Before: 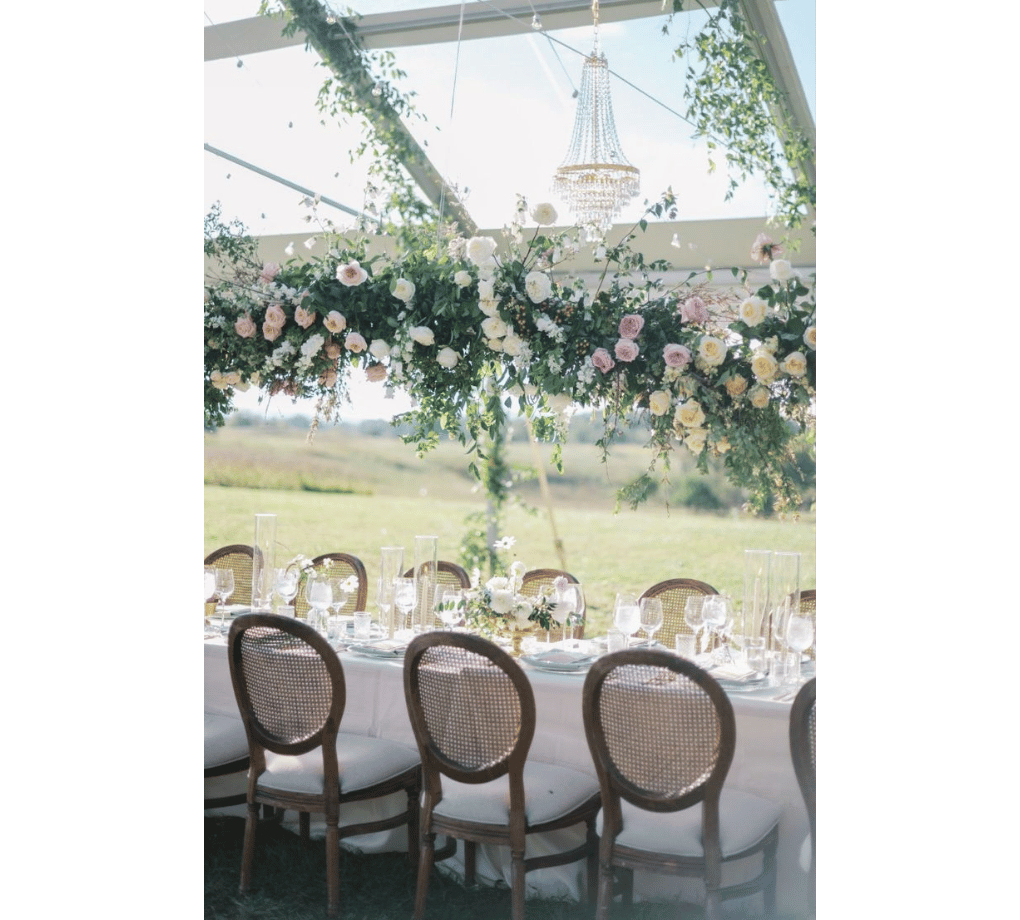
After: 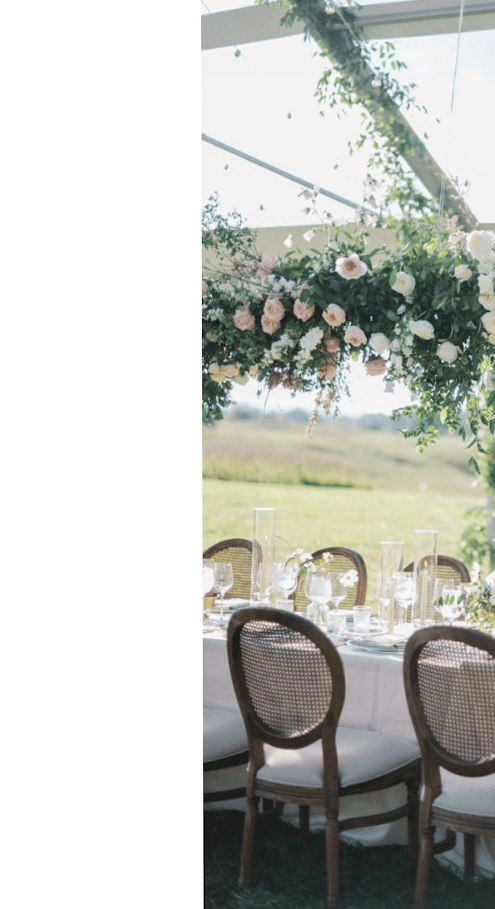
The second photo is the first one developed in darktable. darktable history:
crop and rotate: left 0%, top 0%, right 50.845%
rotate and perspective: rotation 0.174°, lens shift (vertical) 0.013, lens shift (horizontal) 0.019, shear 0.001, automatic cropping original format, crop left 0.007, crop right 0.991, crop top 0.016, crop bottom 0.997
